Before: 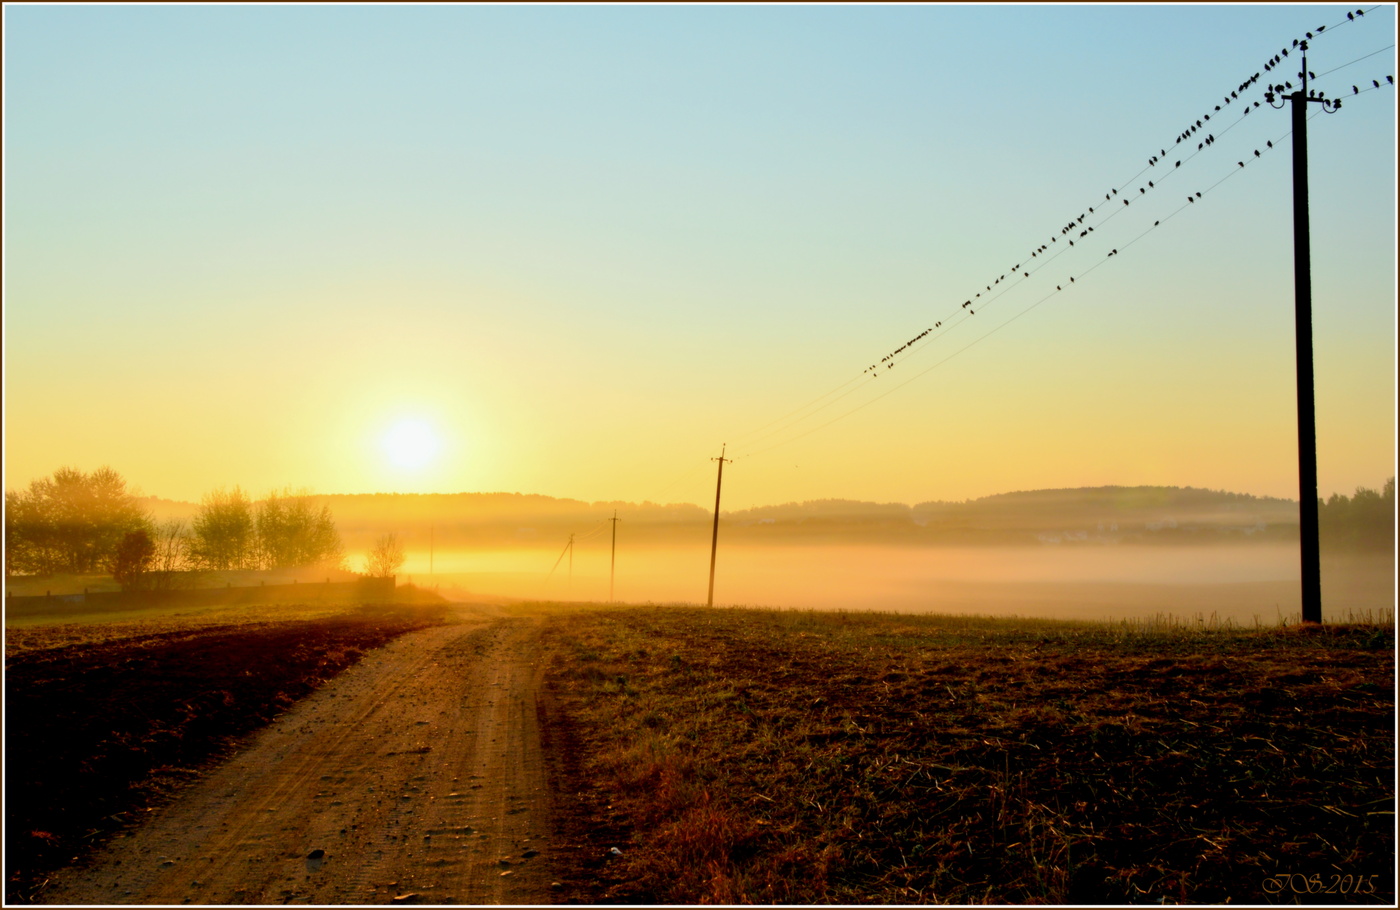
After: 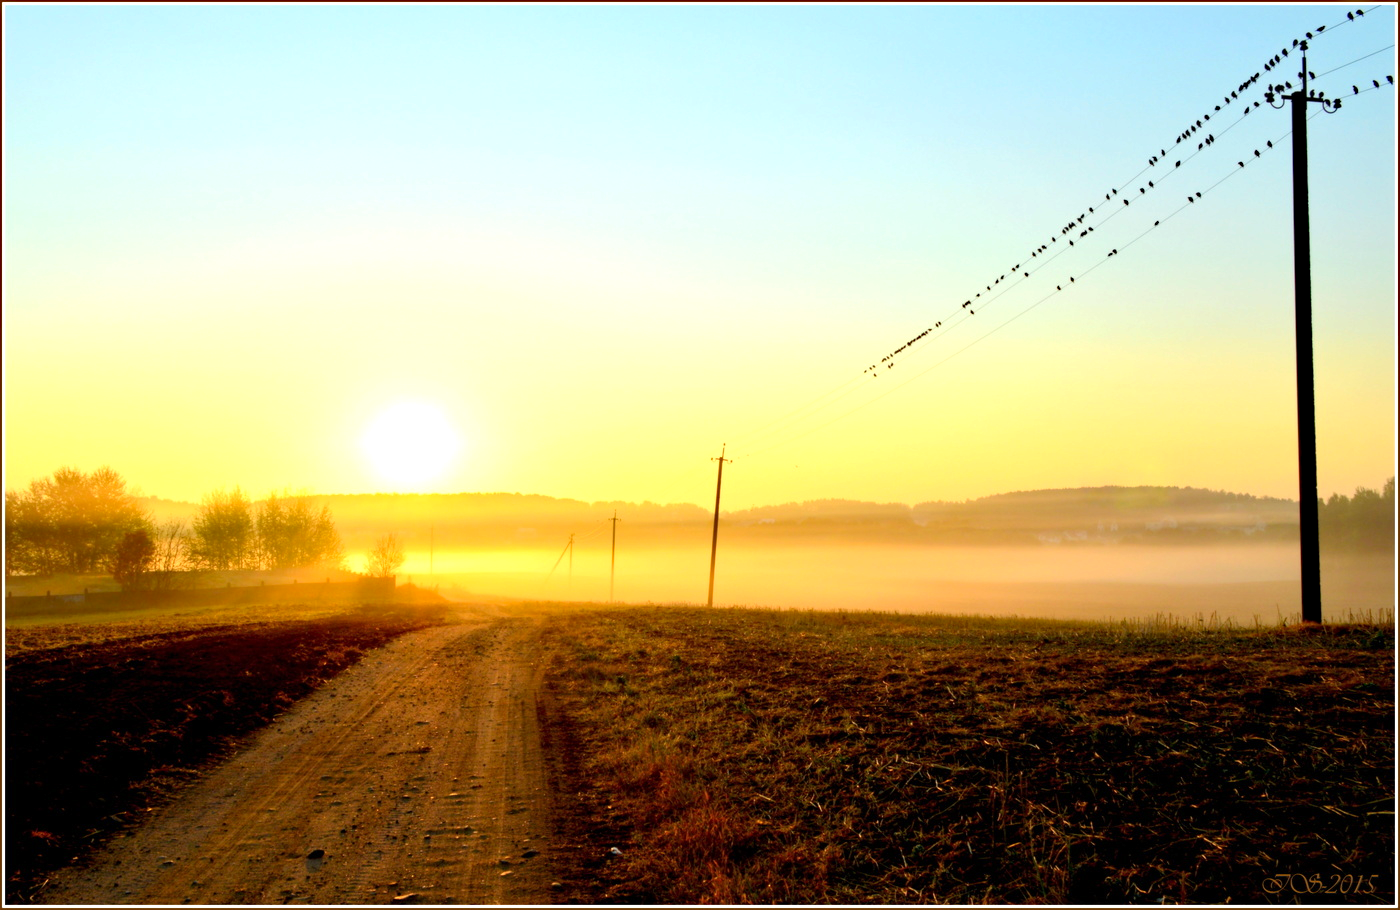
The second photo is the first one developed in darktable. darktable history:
color correction: saturation 0.99
haze removal: compatibility mode true, adaptive false
exposure: exposure 0.6 EV, compensate highlight preservation false
